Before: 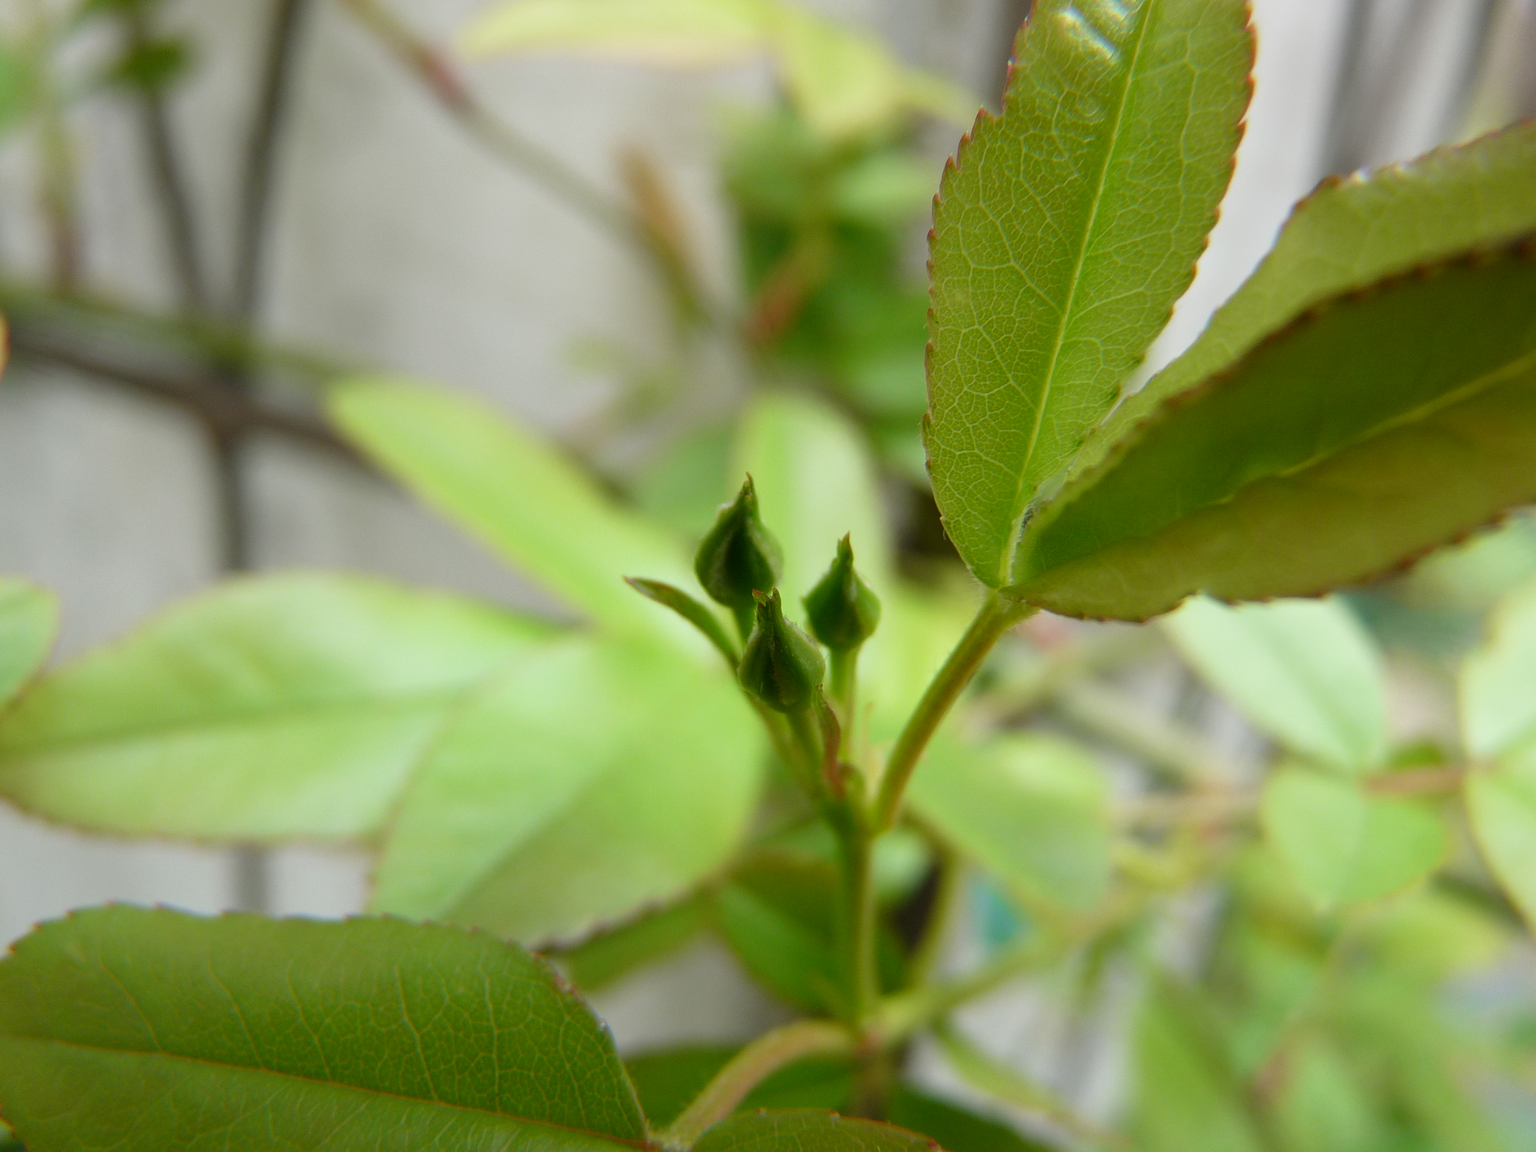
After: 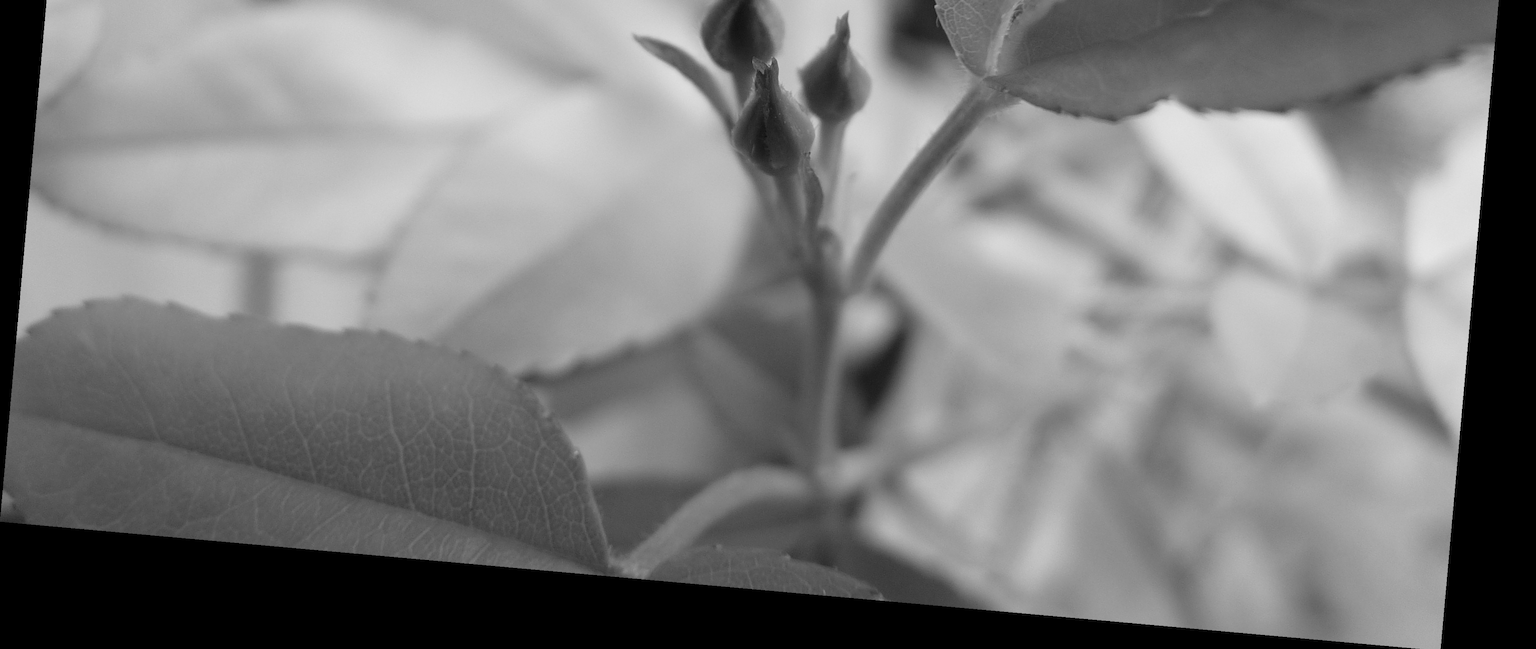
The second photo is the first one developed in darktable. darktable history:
crop and rotate: top 46.237%
monochrome: a -4.13, b 5.16, size 1
rotate and perspective: rotation 5.12°, automatic cropping off
